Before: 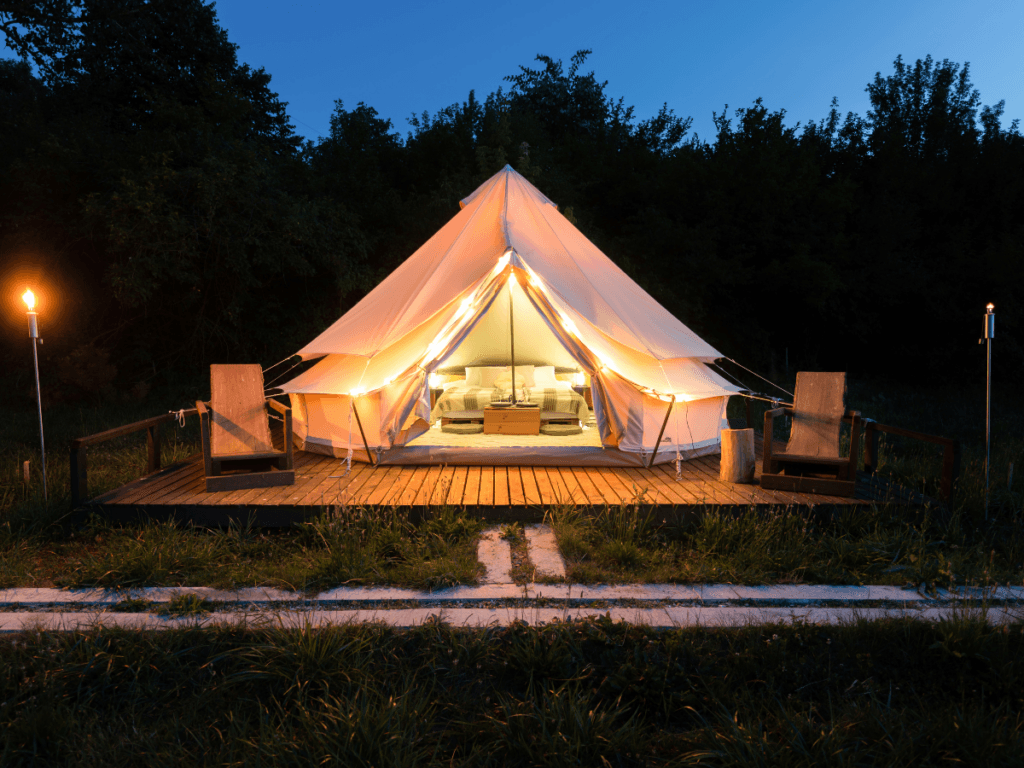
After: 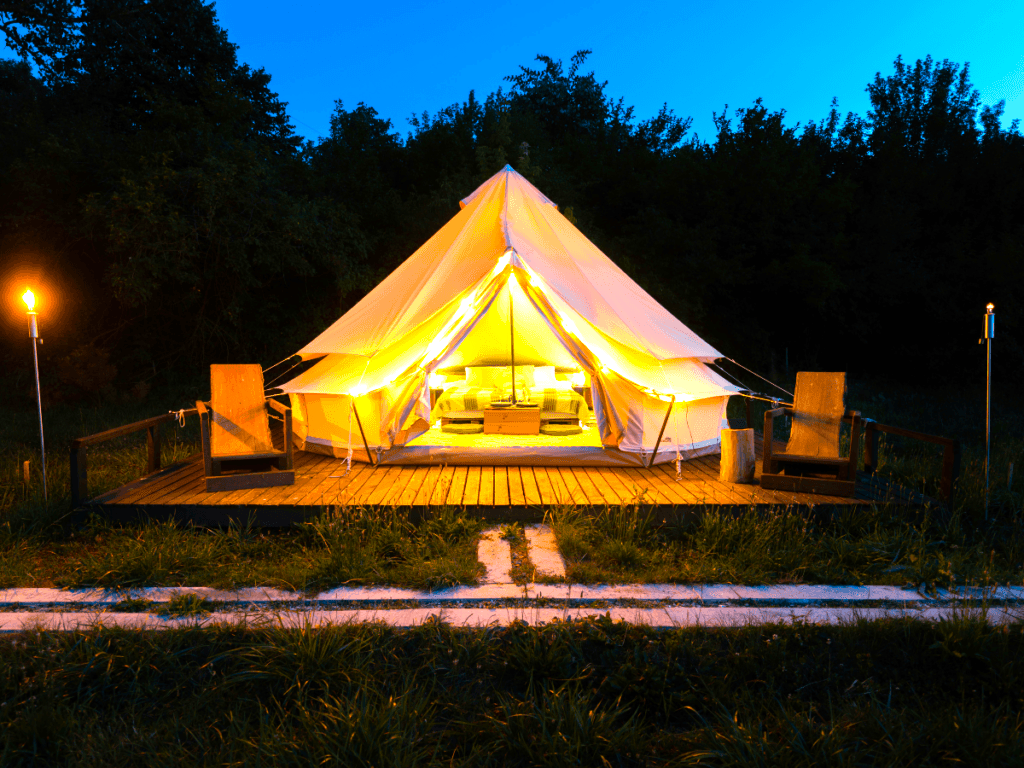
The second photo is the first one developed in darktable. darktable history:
exposure: exposure 0.609 EV, compensate highlight preservation false
color balance rgb: linear chroma grading › shadows 9.492%, linear chroma grading › highlights 10.143%, linear chroma grading › global chroma 14.969%, linear chroma grading › mid-tones 14.569%, perceptual saturation grading › global saturation 15.048%, global vibrance 30.023%, contrast 10.049%
